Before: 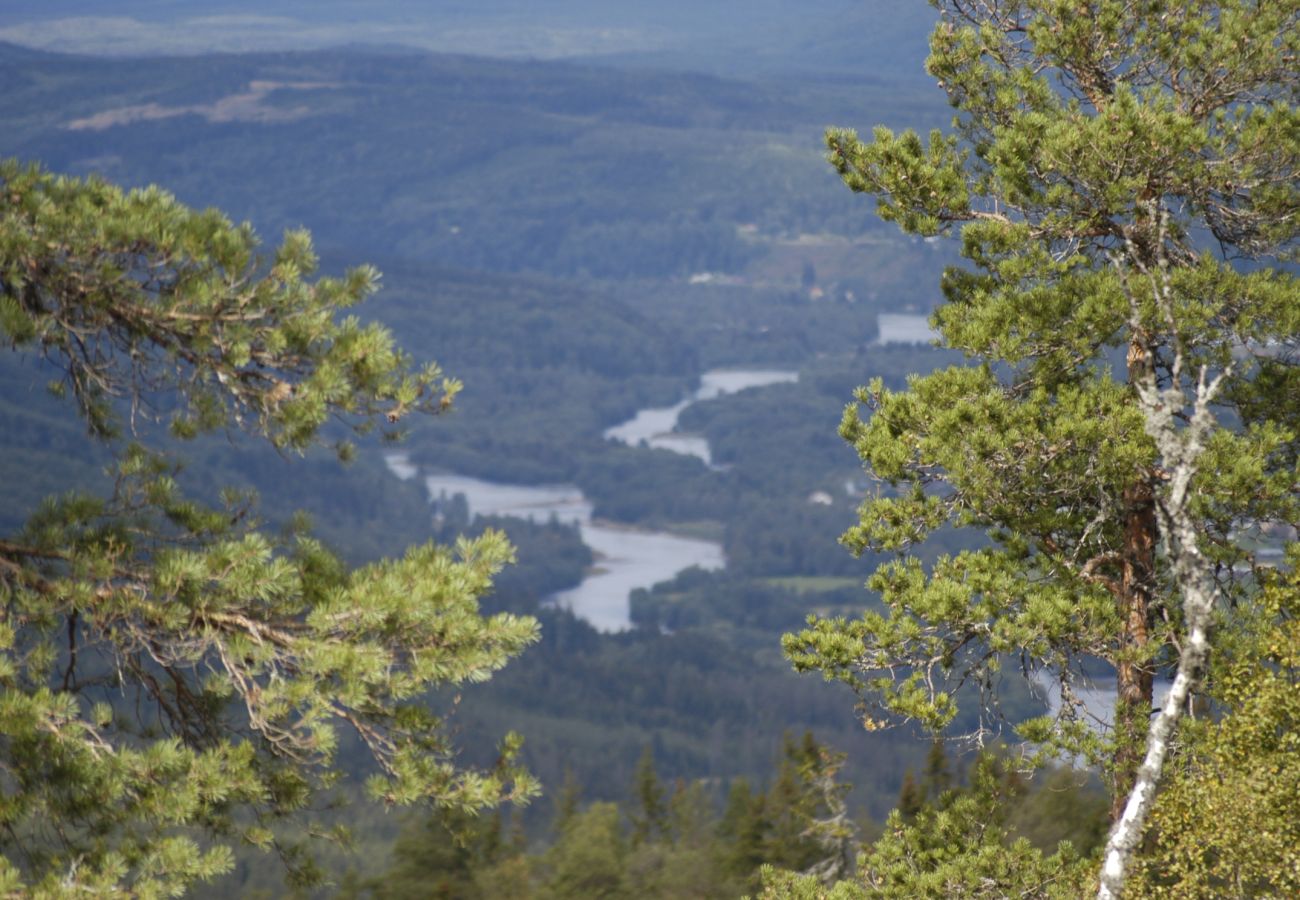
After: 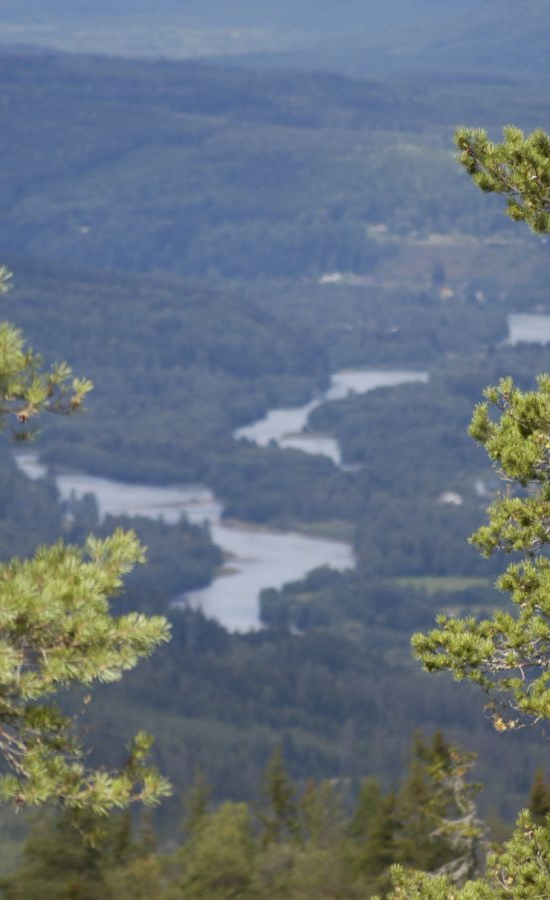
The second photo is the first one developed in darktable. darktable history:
crop: left 28.534%, right 29.106%
